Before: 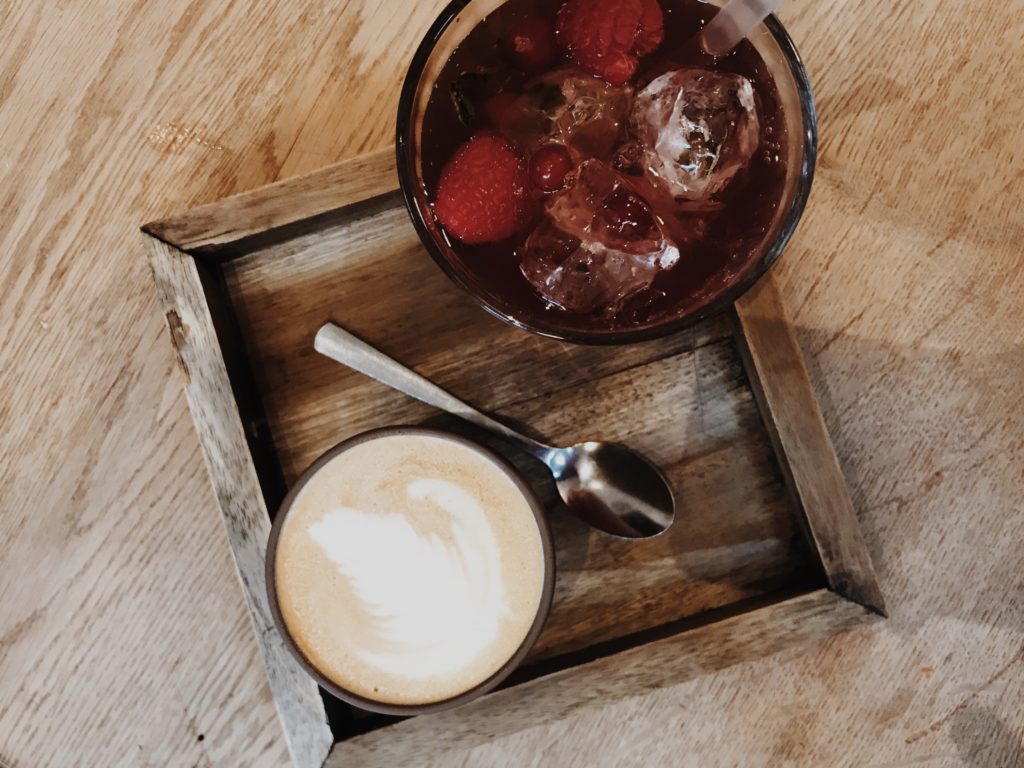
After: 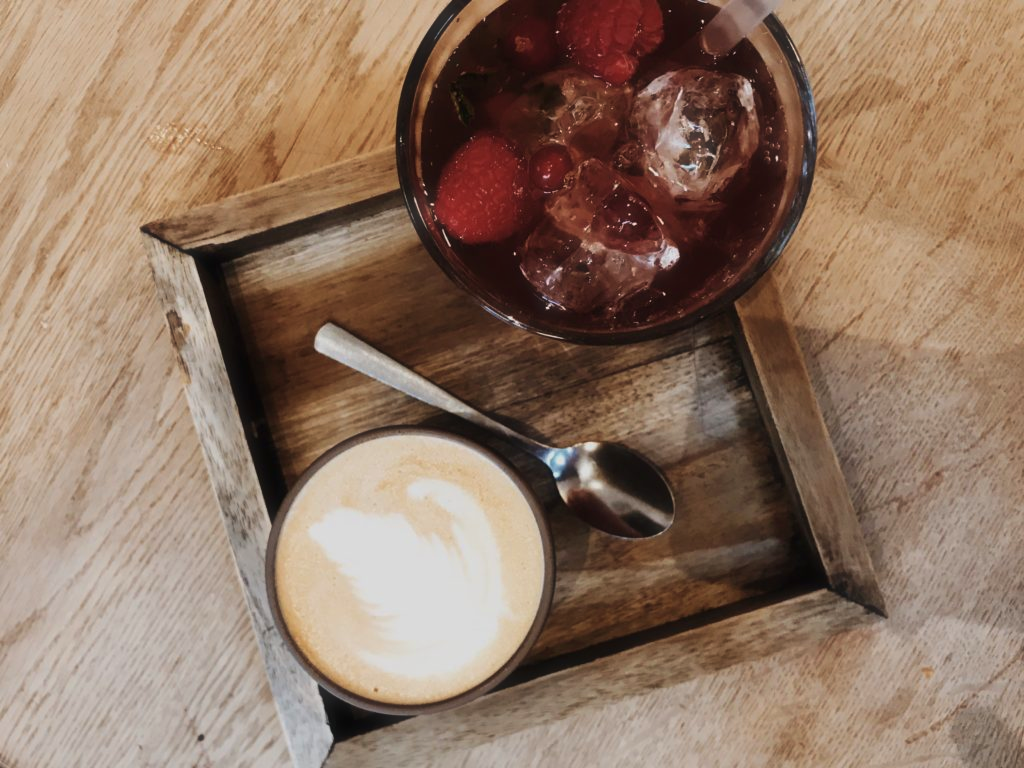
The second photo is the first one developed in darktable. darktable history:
velvia: on, module defaults
haze removal: strength -0.1, adaptive false
